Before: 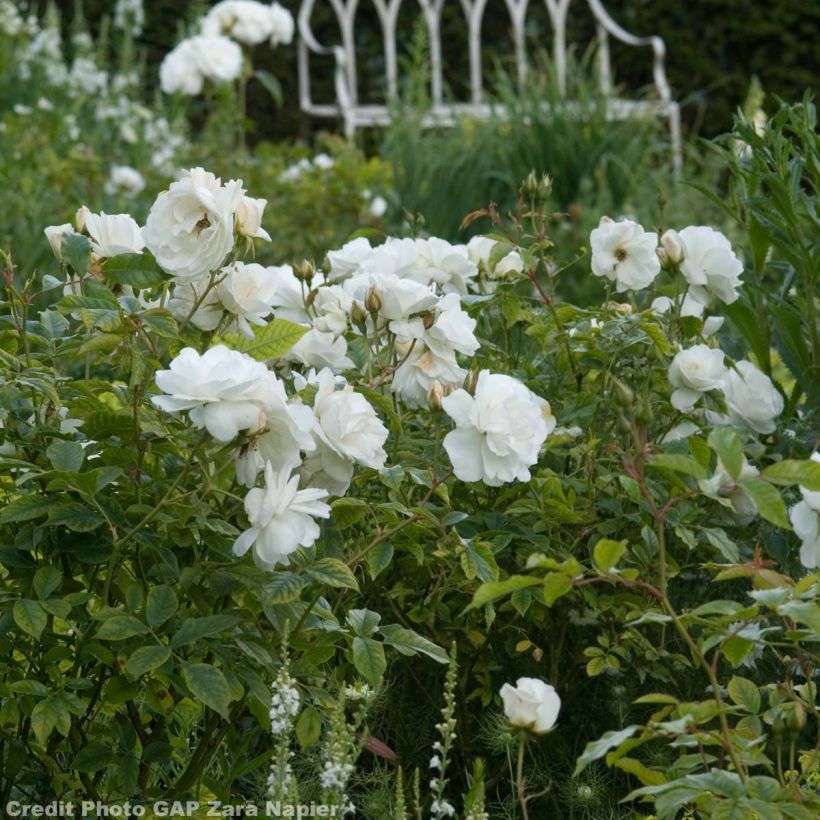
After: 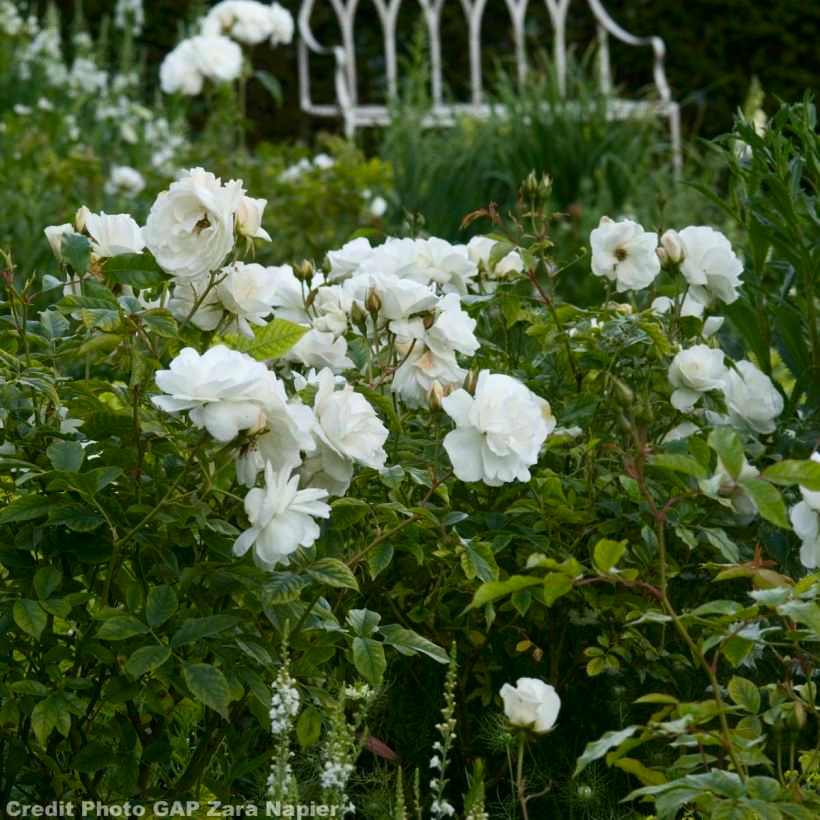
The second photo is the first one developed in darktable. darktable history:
contrast brightness saturation: contrast 0.134, brightness -0.064, saturation 0.16
